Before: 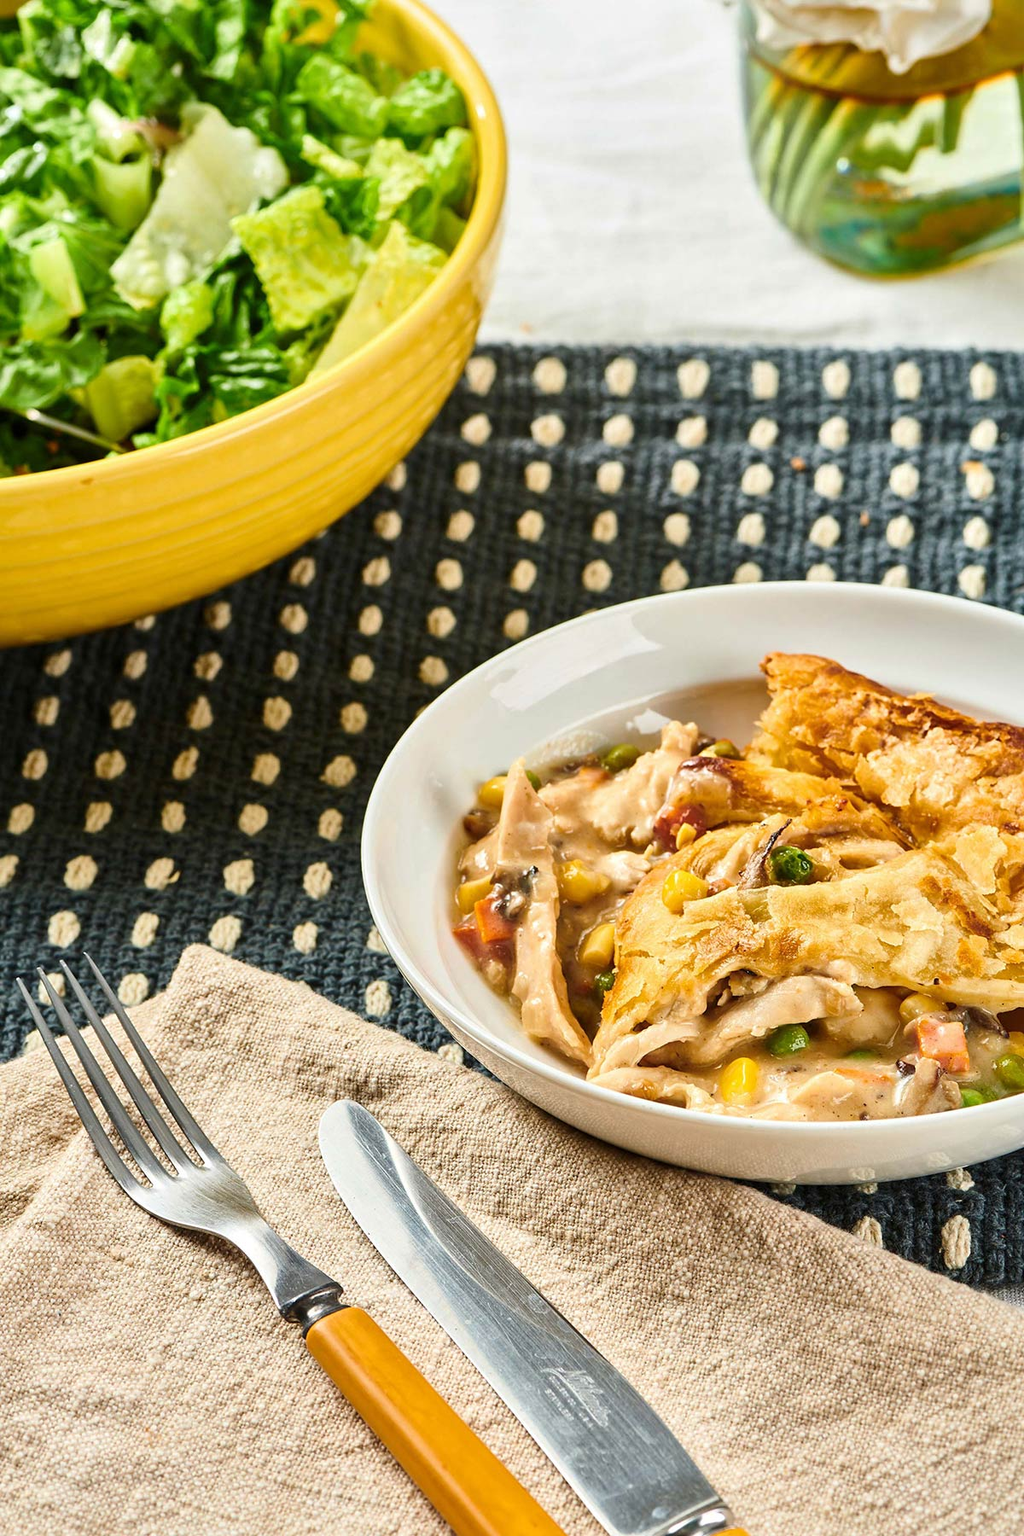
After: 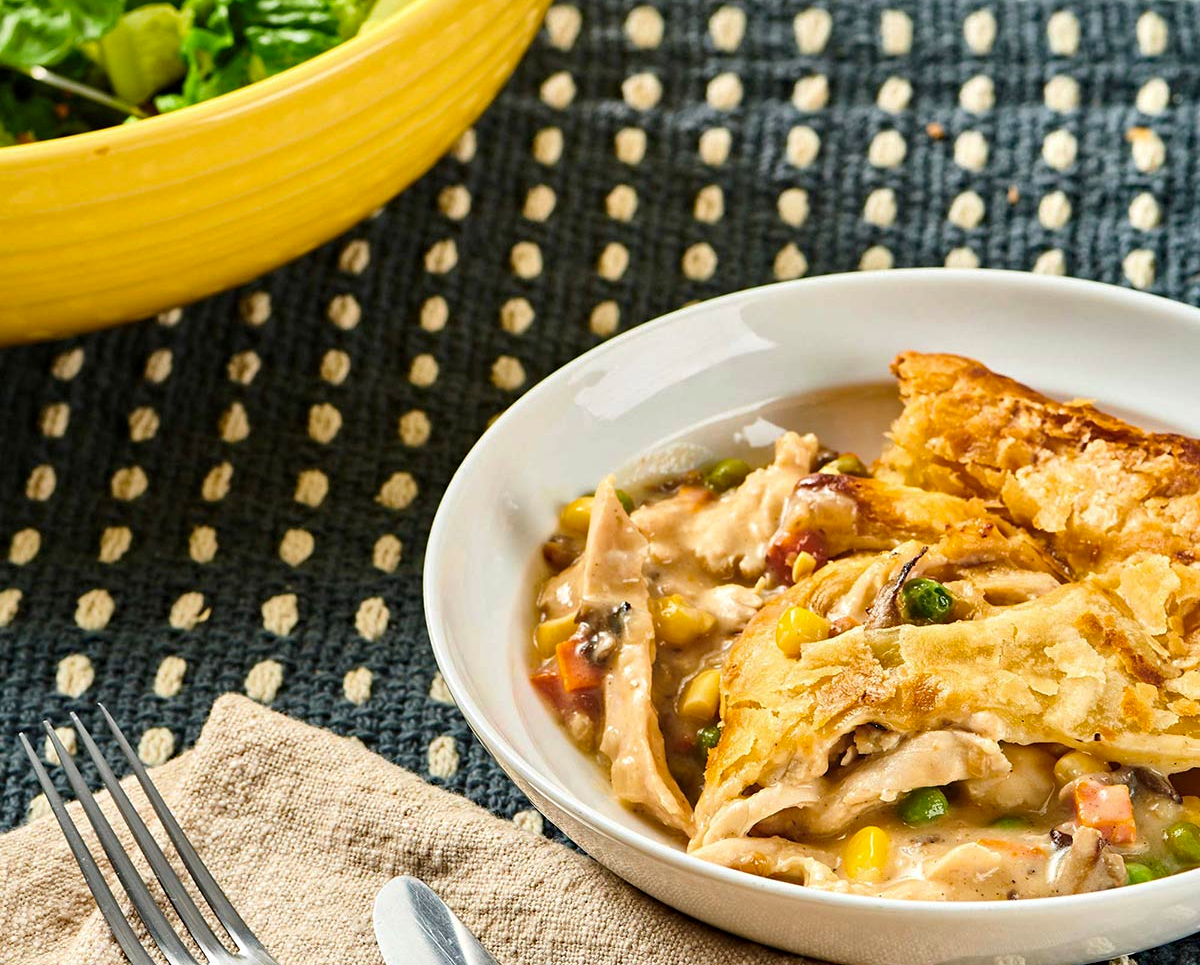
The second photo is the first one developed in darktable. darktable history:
haze removal: strength 0.279, distance 0.256, adaptive false
crop and rotate: top 22.964%, bottom 23.399%
